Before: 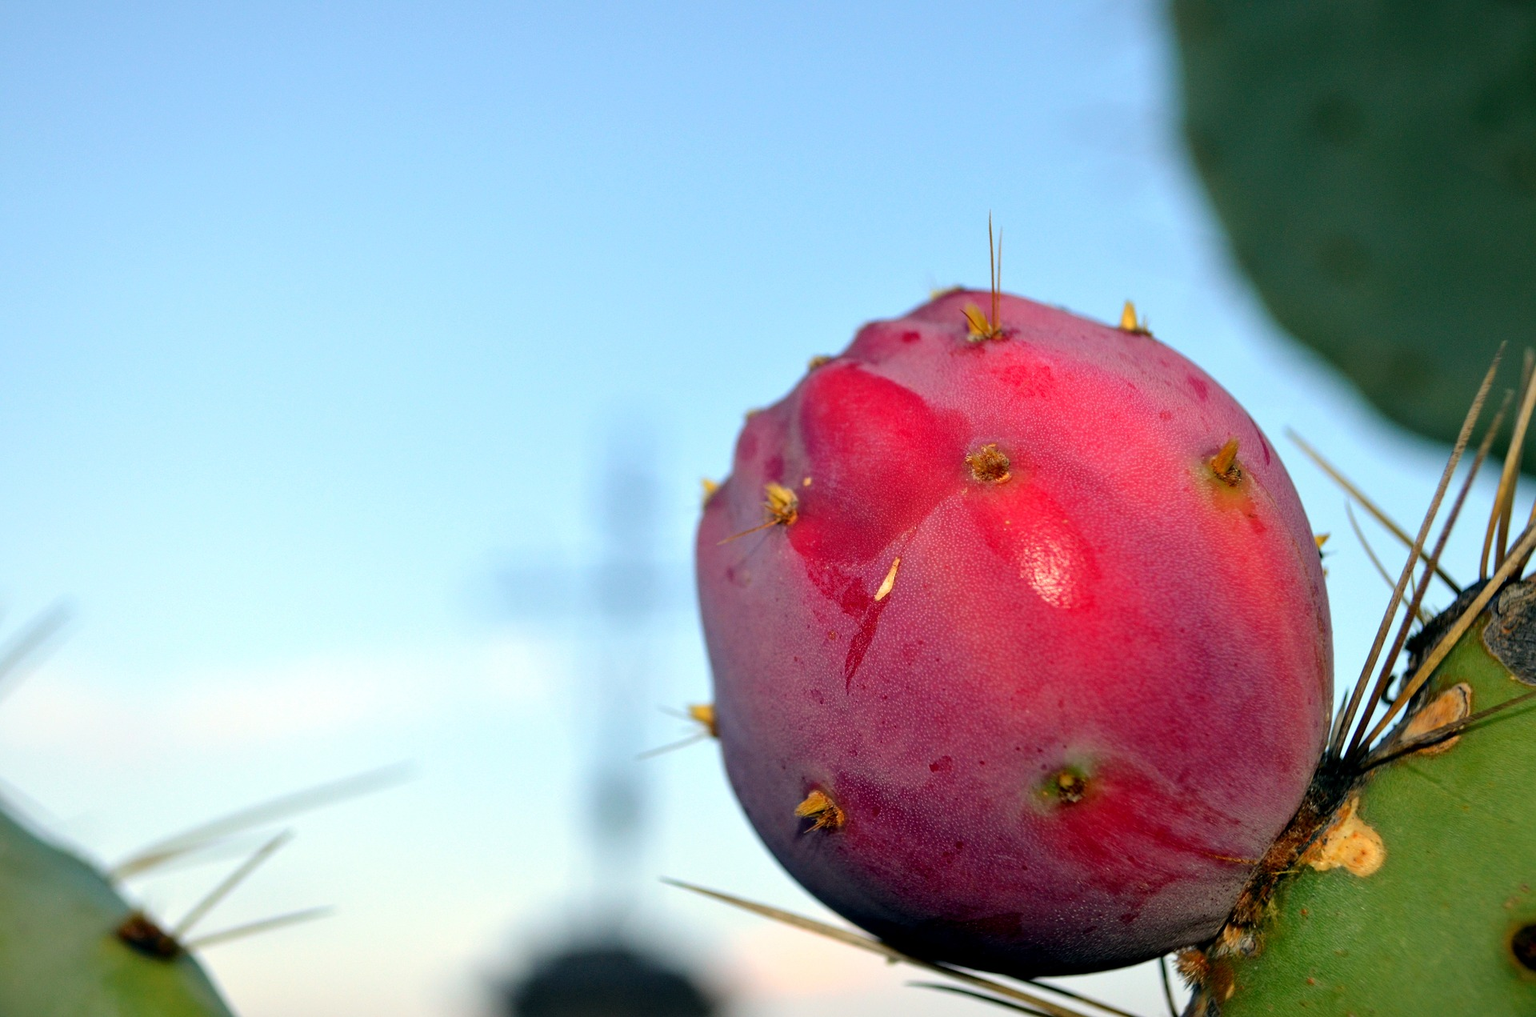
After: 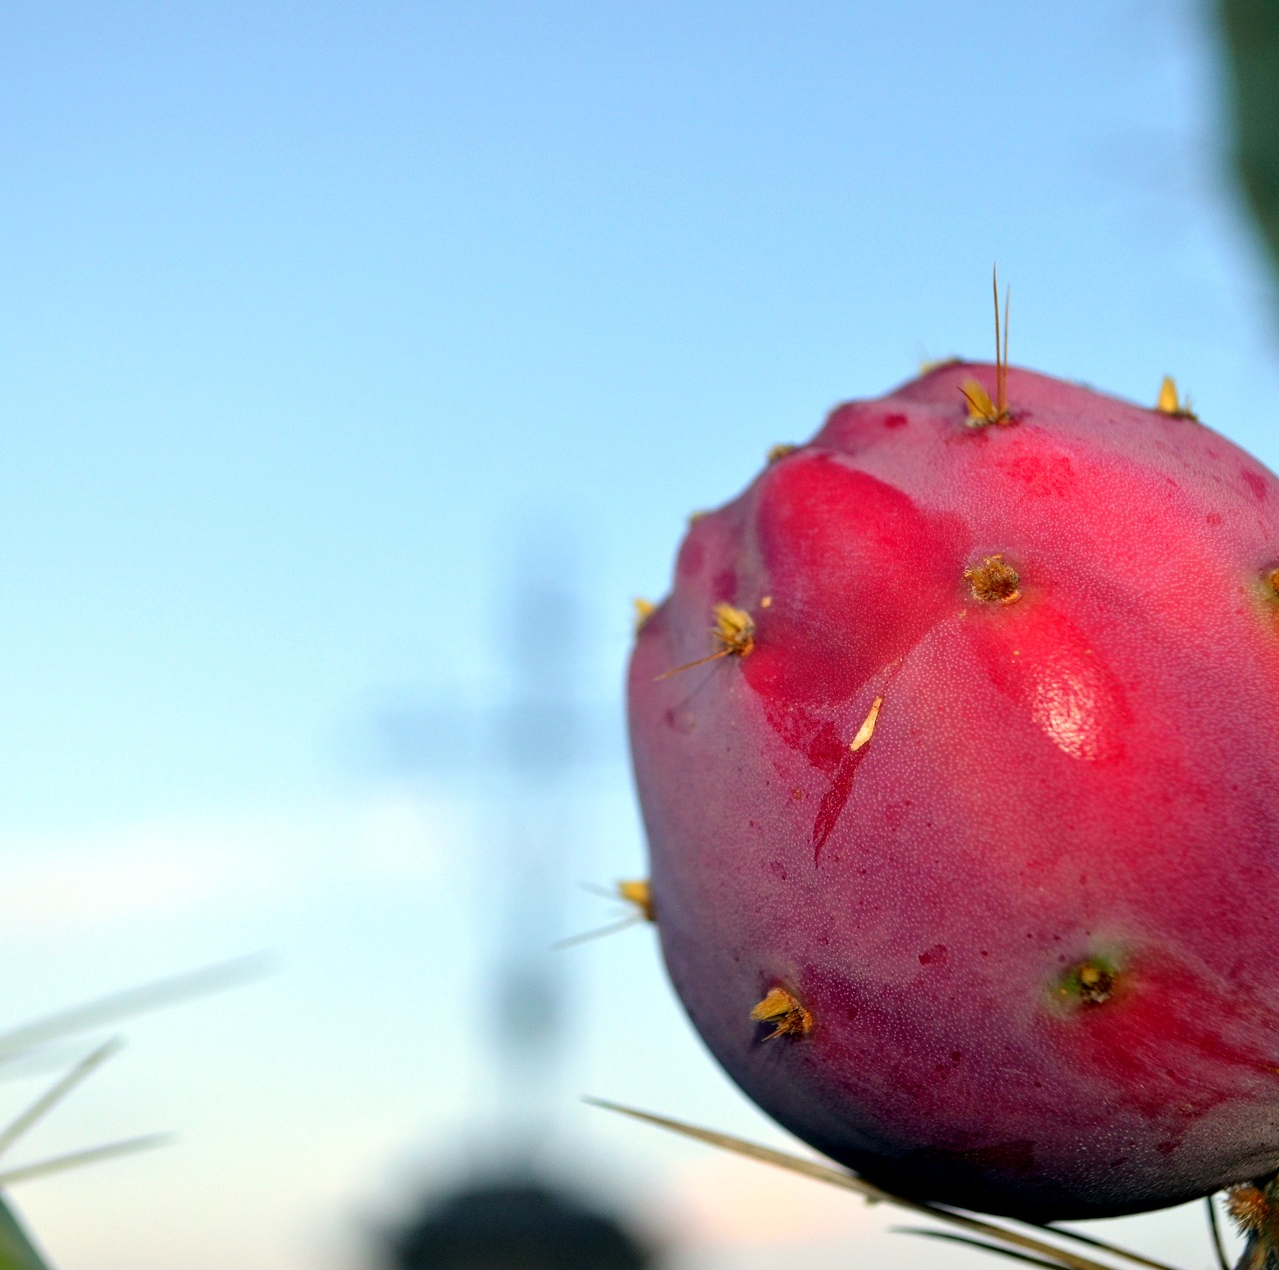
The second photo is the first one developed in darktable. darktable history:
tone equalizer: on, module defaults
crop and rotate: left 12.673%, right 20.66%
